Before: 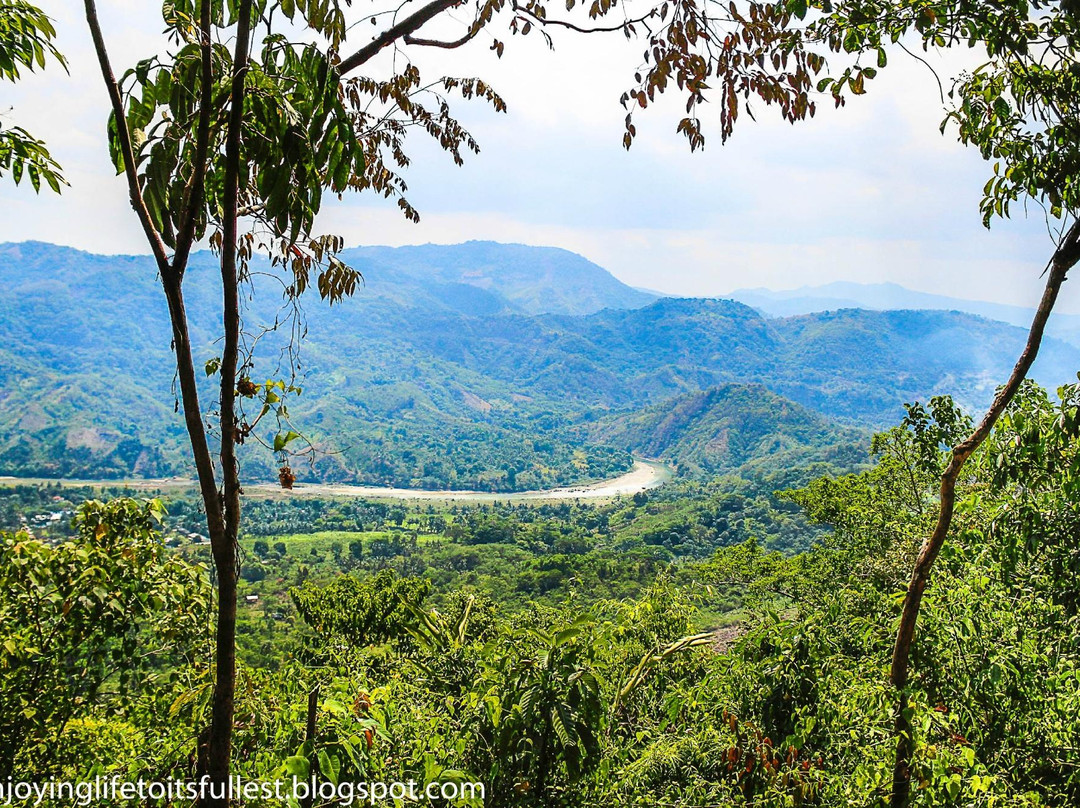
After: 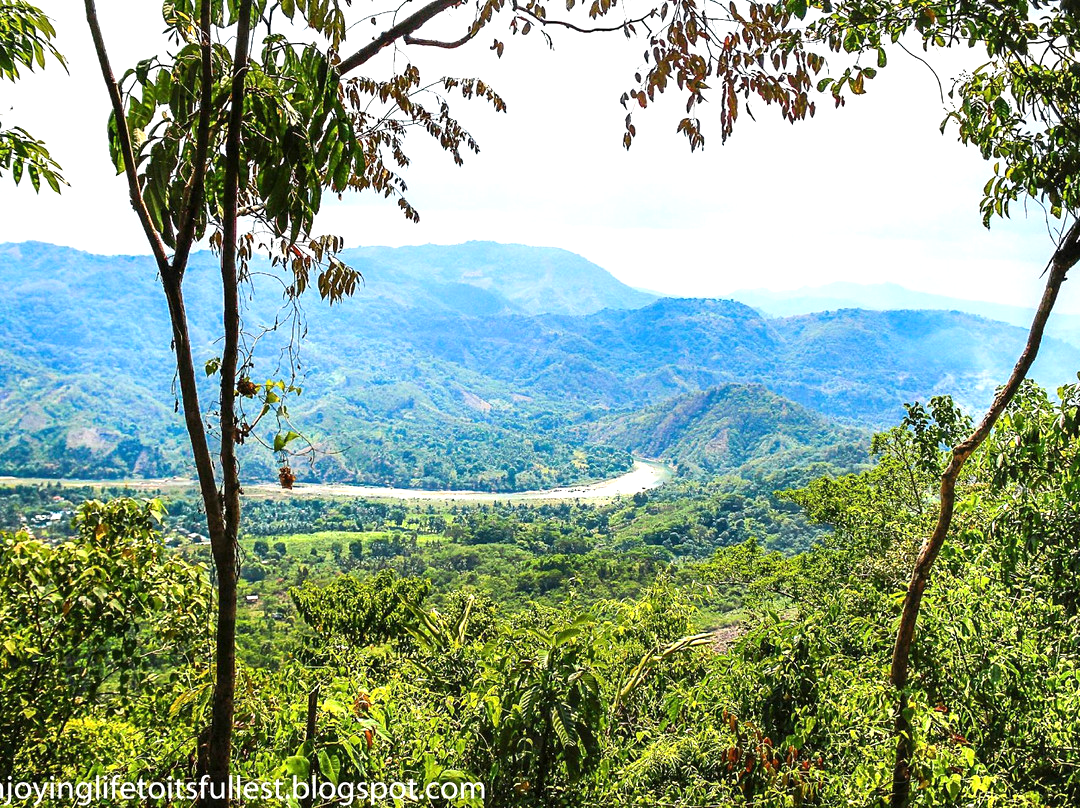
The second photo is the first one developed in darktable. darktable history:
shadows and highlights: shadows 12.28, white point adjustment 1.11, highlights -0.778, soften with gaussian
exposure: black level correction 0.001, exposure 0.499 EV, compensate highlight preservation false
